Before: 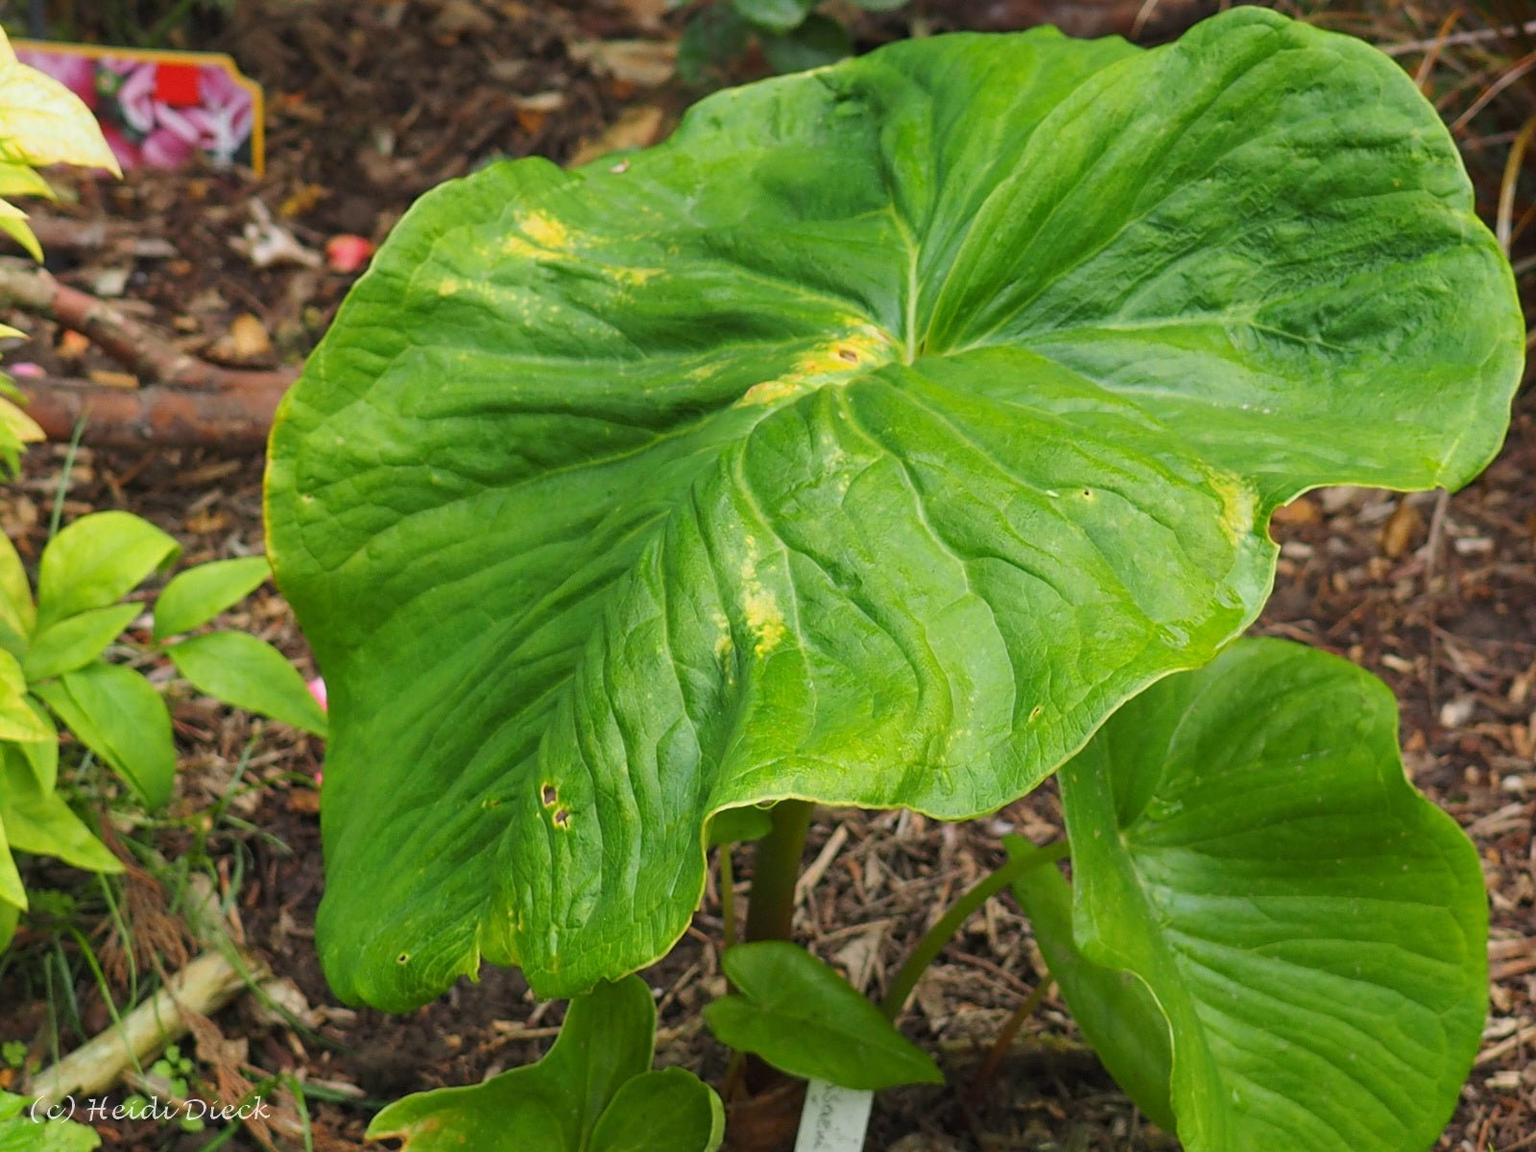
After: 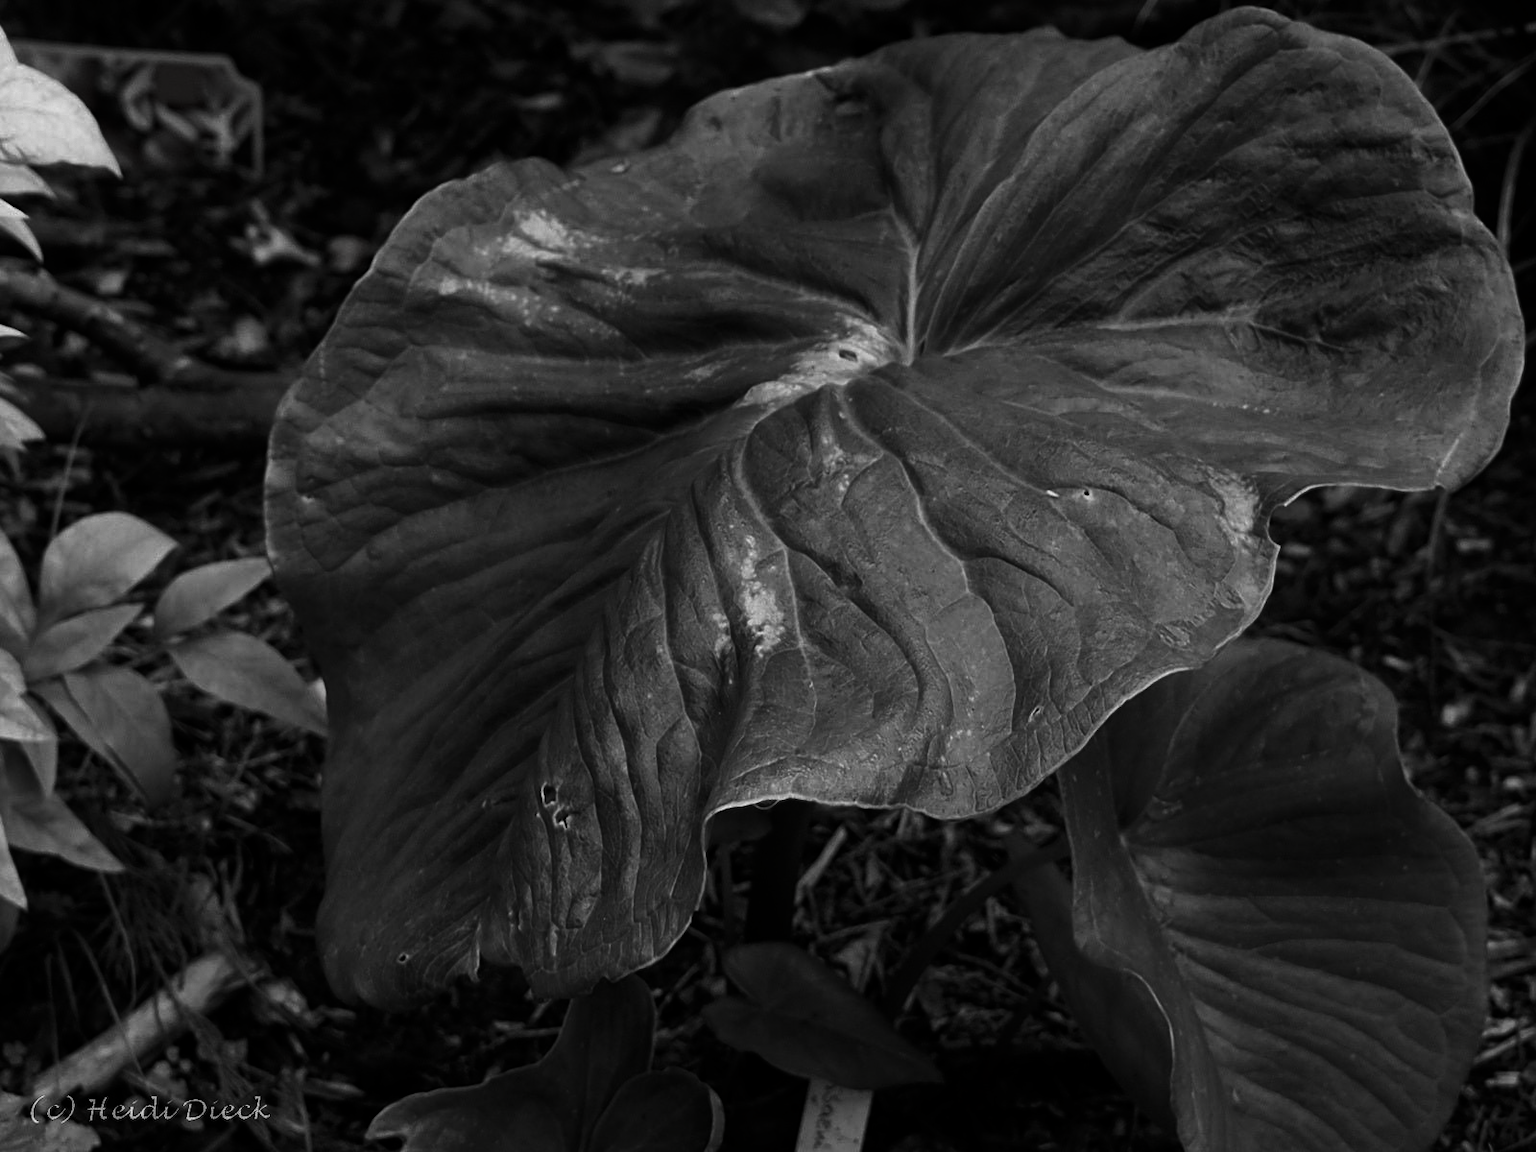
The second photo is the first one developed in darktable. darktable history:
color zones: curves: ch1 [(0, 0.831) (0.08, 0.771) (0.157, 0.268) (0.241, 0.207) (0.562, -0.005) (0.714, -0.013) (0.876, 0.01) (1, 0.831)]
contrast brightness saturation: contrast 0.021, brightness -0.994, saturation -0.991
